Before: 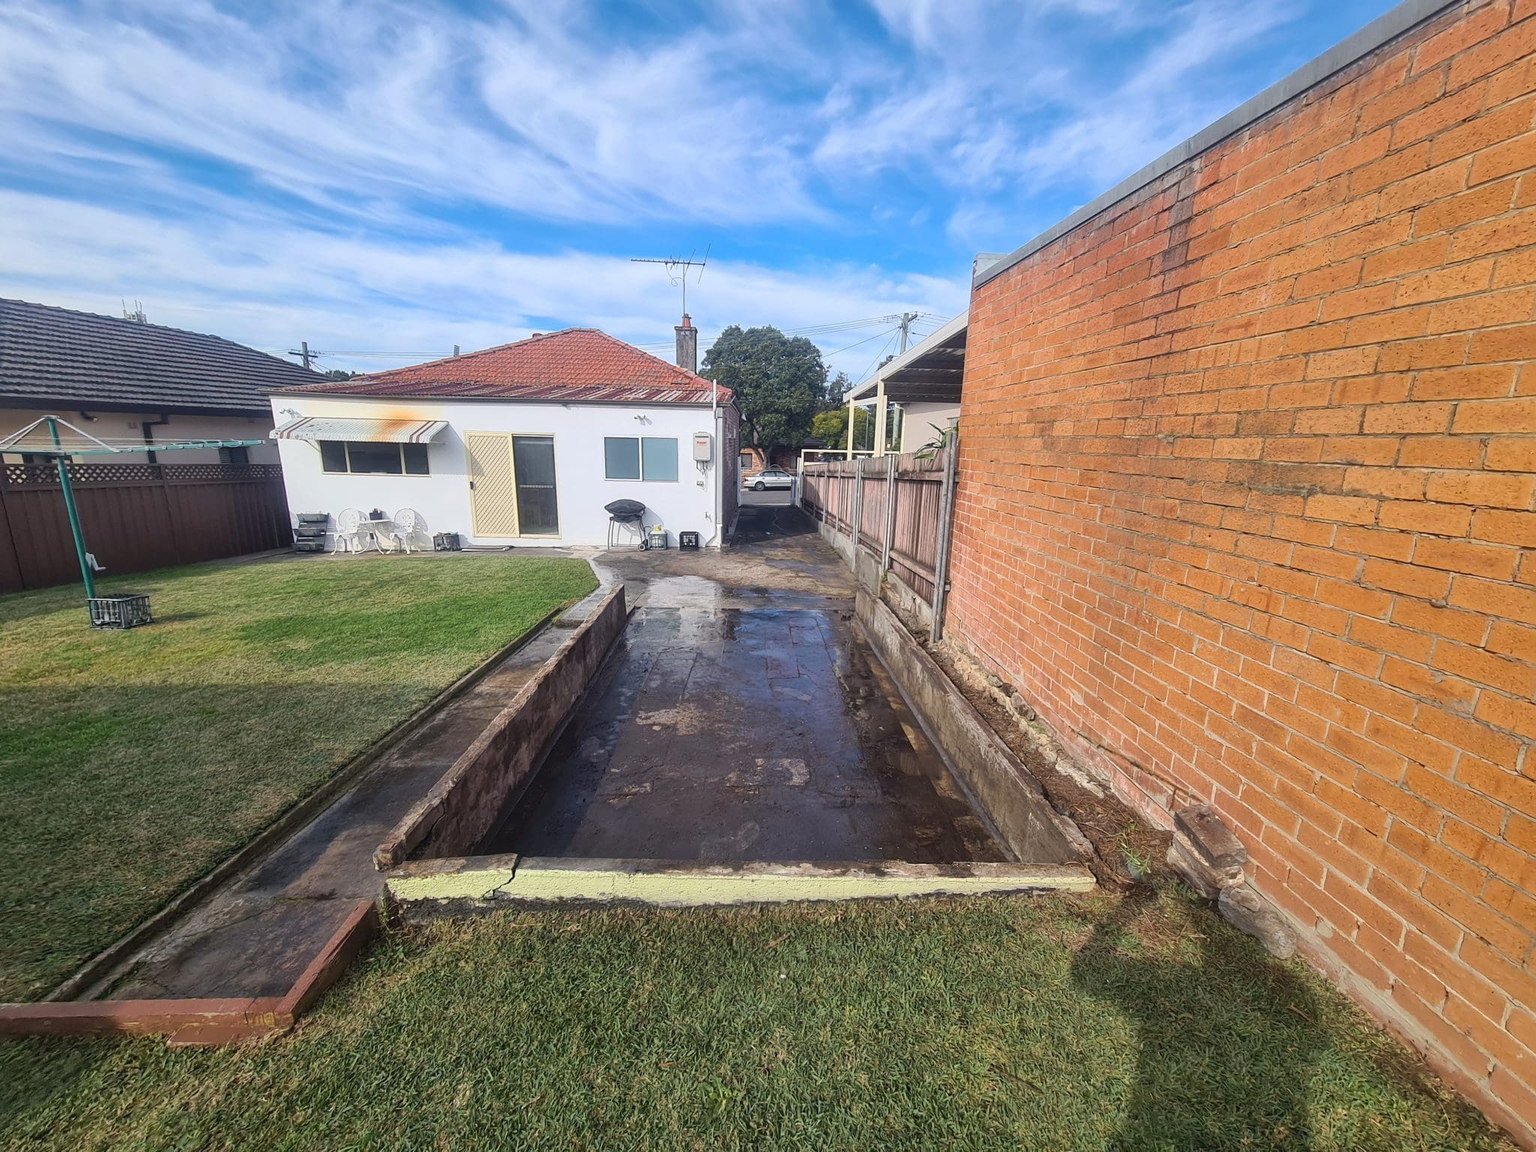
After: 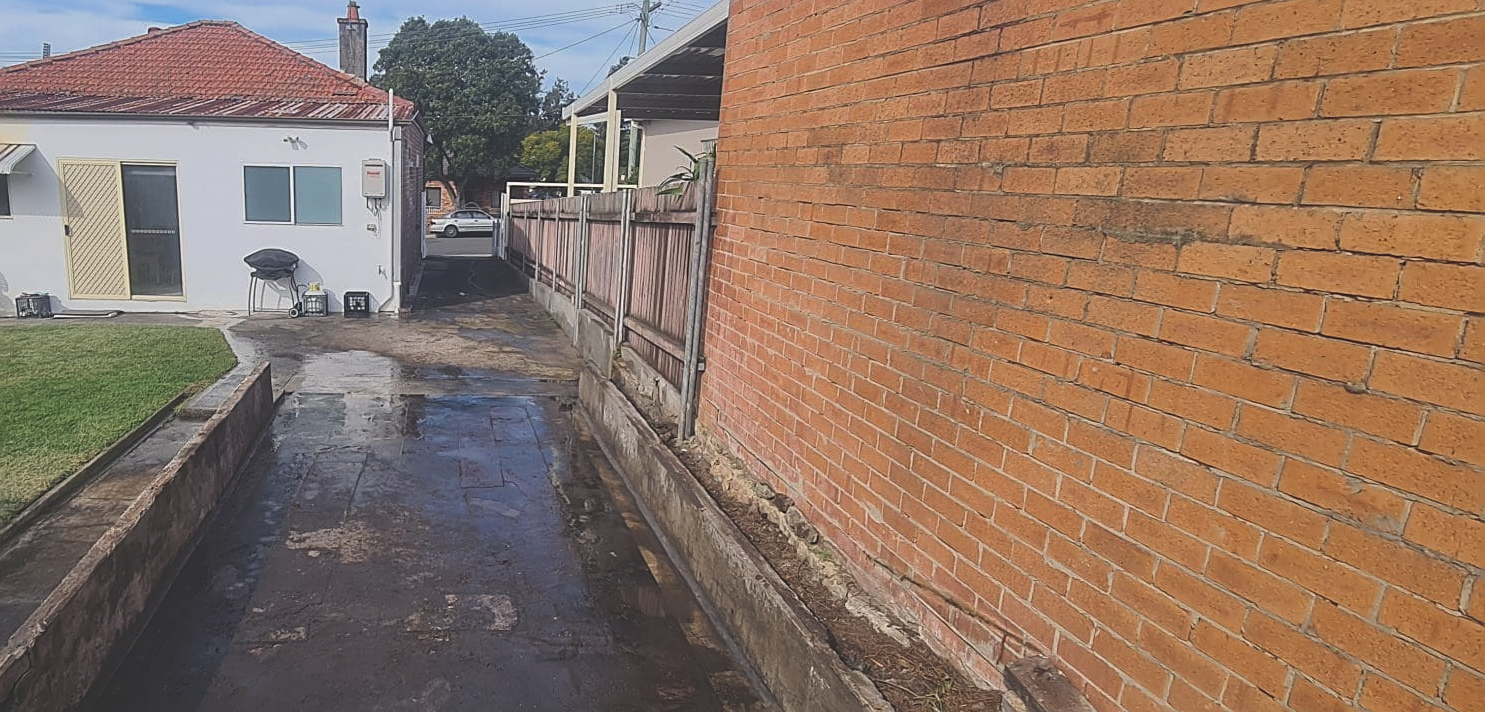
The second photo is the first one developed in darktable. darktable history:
exposure: black level correction -0.035, exposure -0.494 EV, compensate highlight preservation false
crop and rotate: left 27.463%, top 27.208%, bottom 26.387%
sharpen: on, module defaults
